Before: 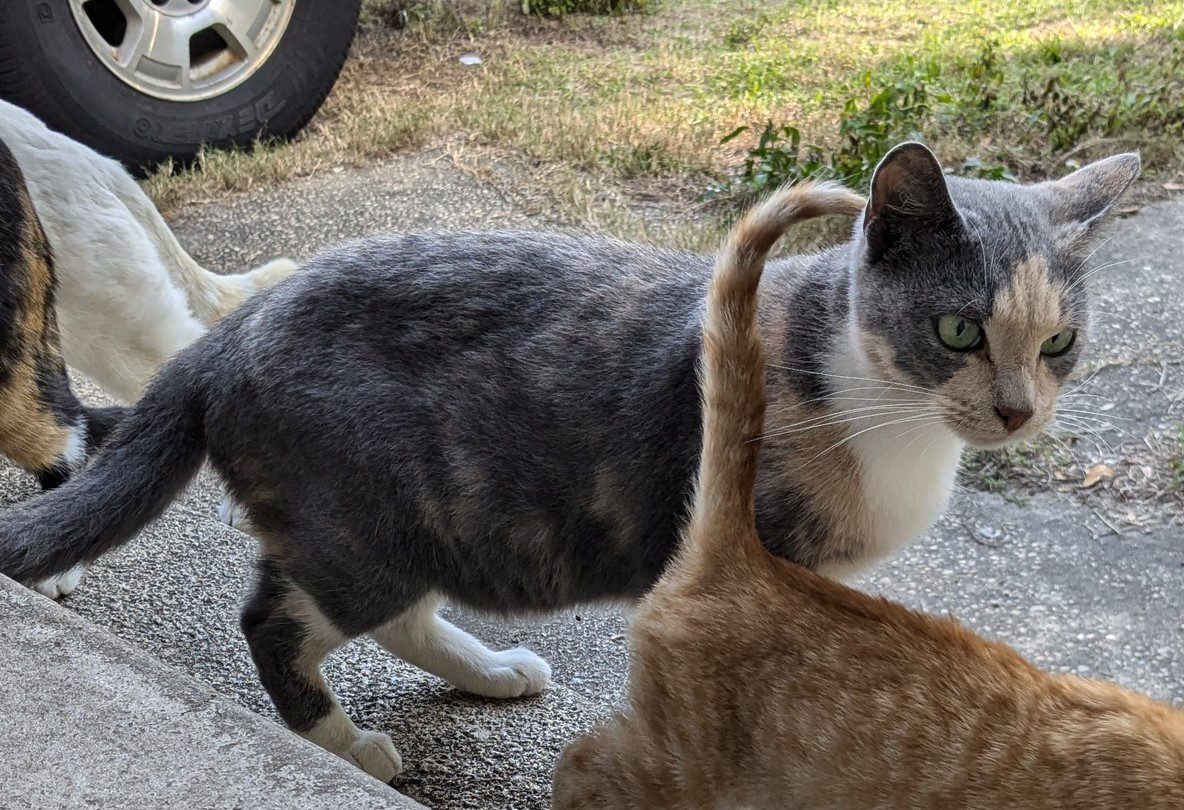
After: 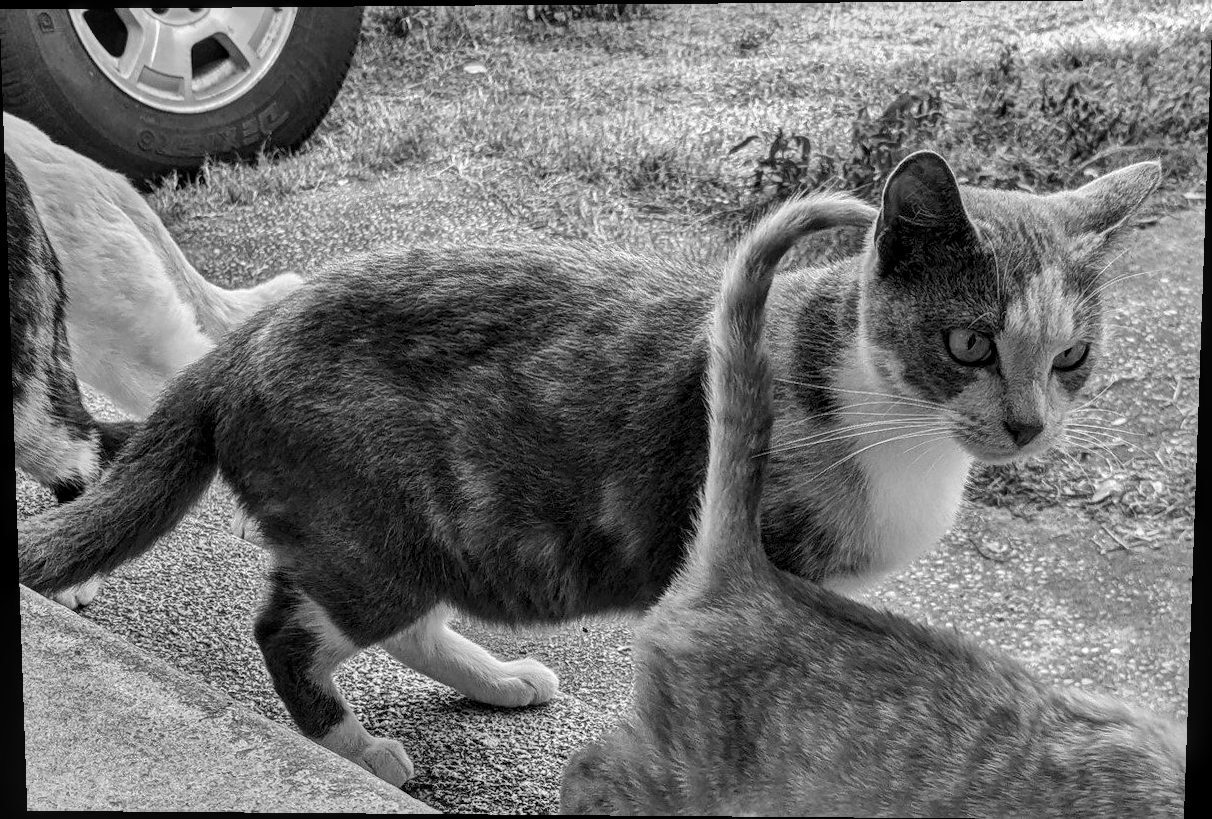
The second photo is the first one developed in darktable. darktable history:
shadows and highlights: low approximation 0.01, soften with gaussian
color calibration: output gray [0.714, 0.278, 0, 0], illuminant same as pipeline (D50), adaptation none (bypass)
white balance: red 0.984, blue 1.059
contrast brightness saturation: contrast 0.04, saturation 0.16
base curve: exposure shift 0, preserve colors none
local contrast: detail 130%
rotate and perspective: lens shift (vertical) 0.048, lens shift (horizontal) -0.024, automatic cropping off
